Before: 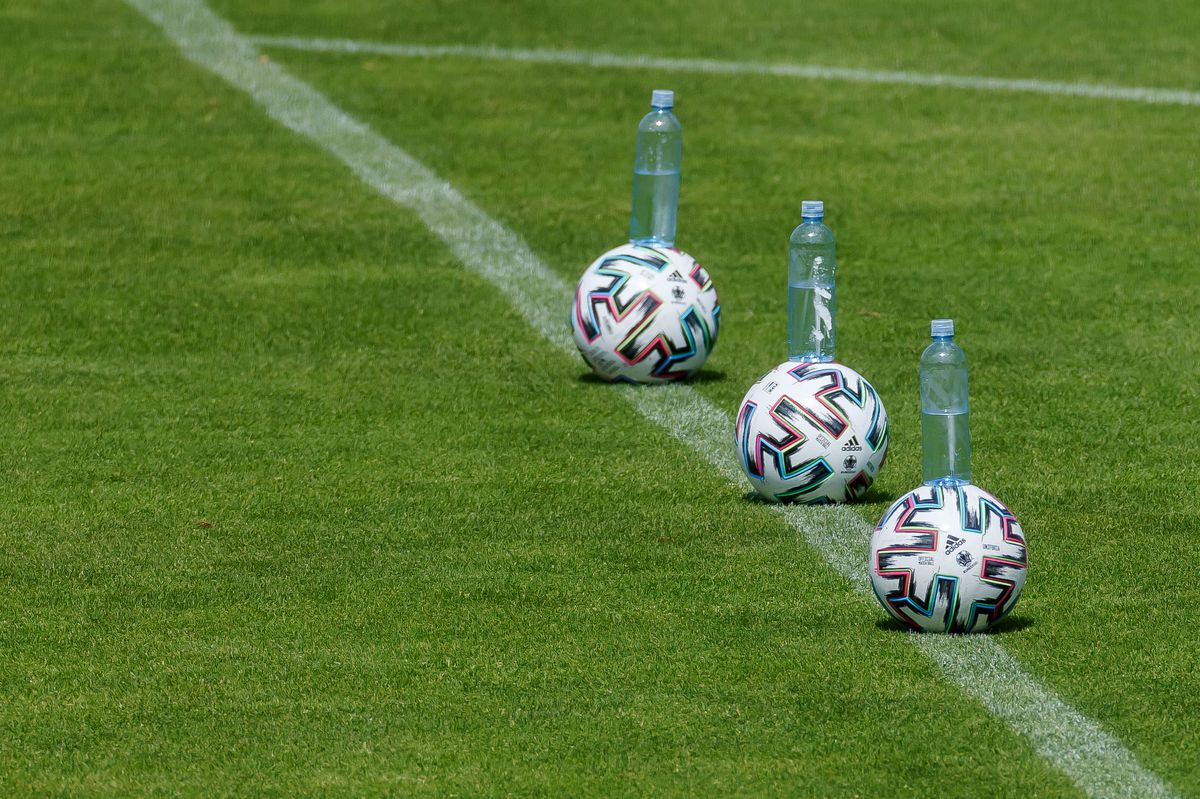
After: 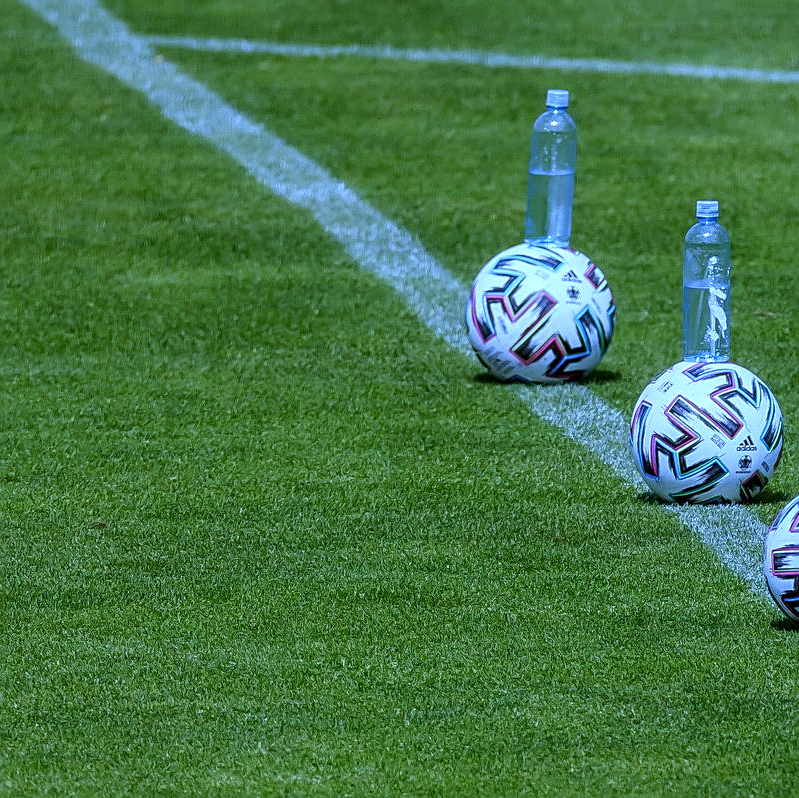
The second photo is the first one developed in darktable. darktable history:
crop and rotate: left 8.786%, right 24.548%
local contrast: on, module defaults
sharpen: on, module defaults
white balance: red 0.766, blue 1.537
